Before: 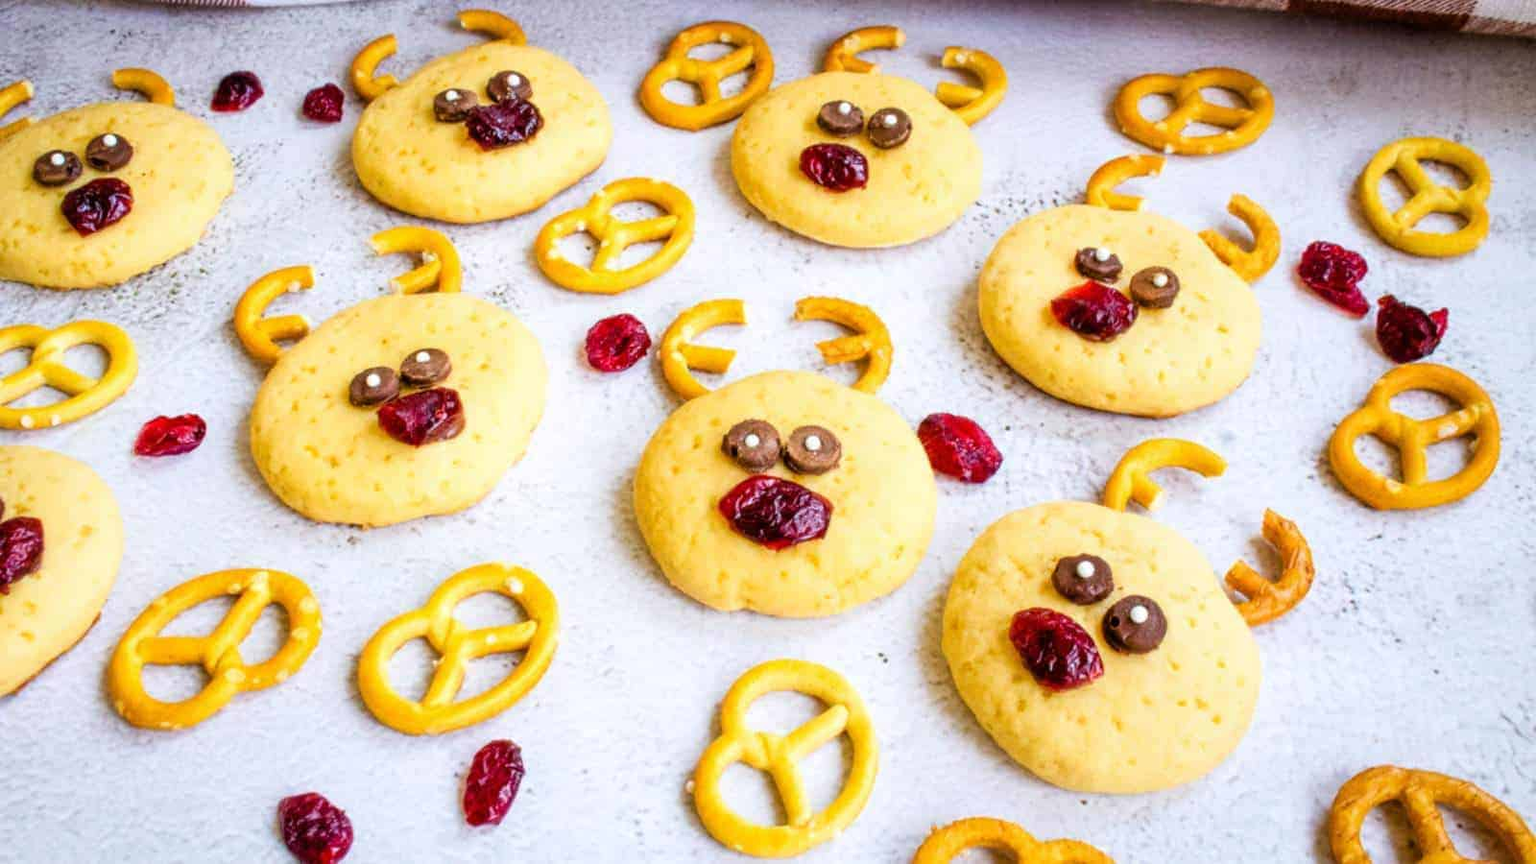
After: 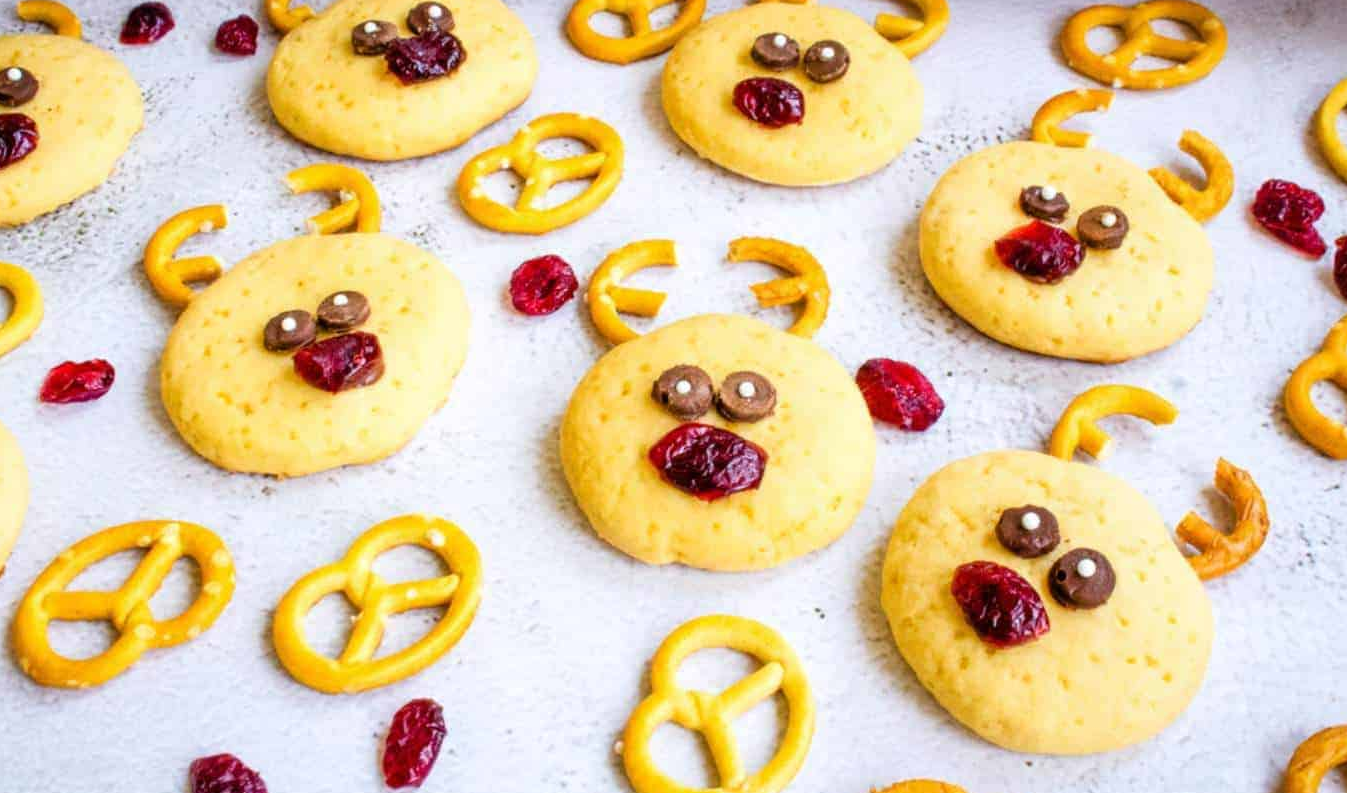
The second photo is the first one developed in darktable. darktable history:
crop: left 6.257%, top 8.102%, right 9.535%, bottom 3.704%
